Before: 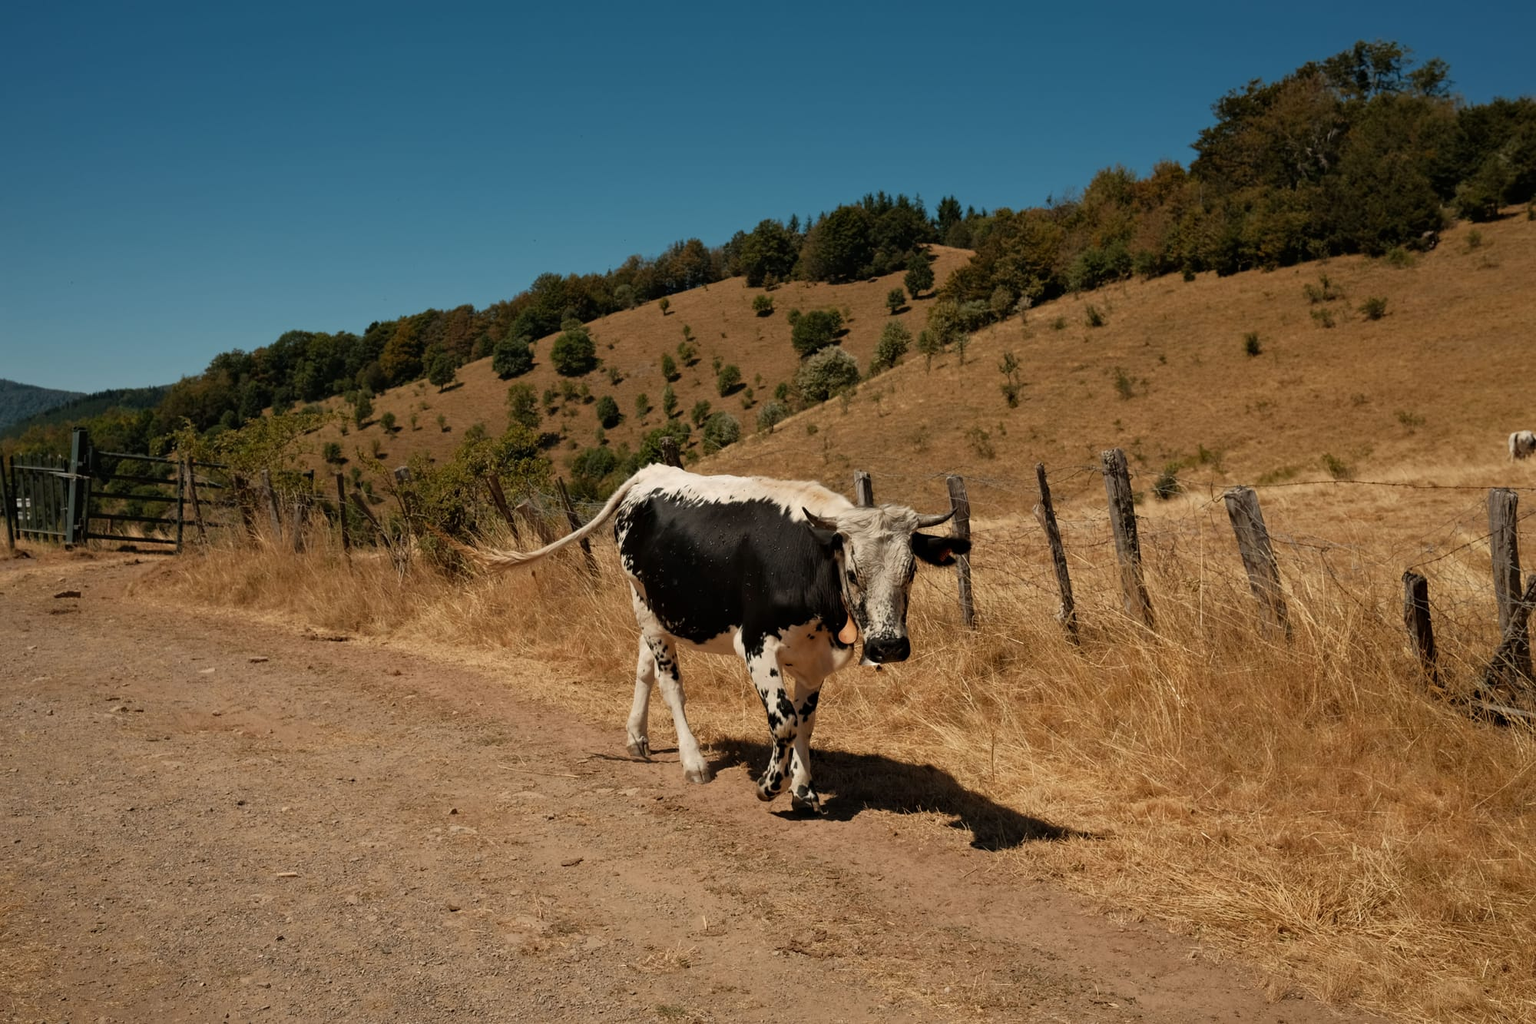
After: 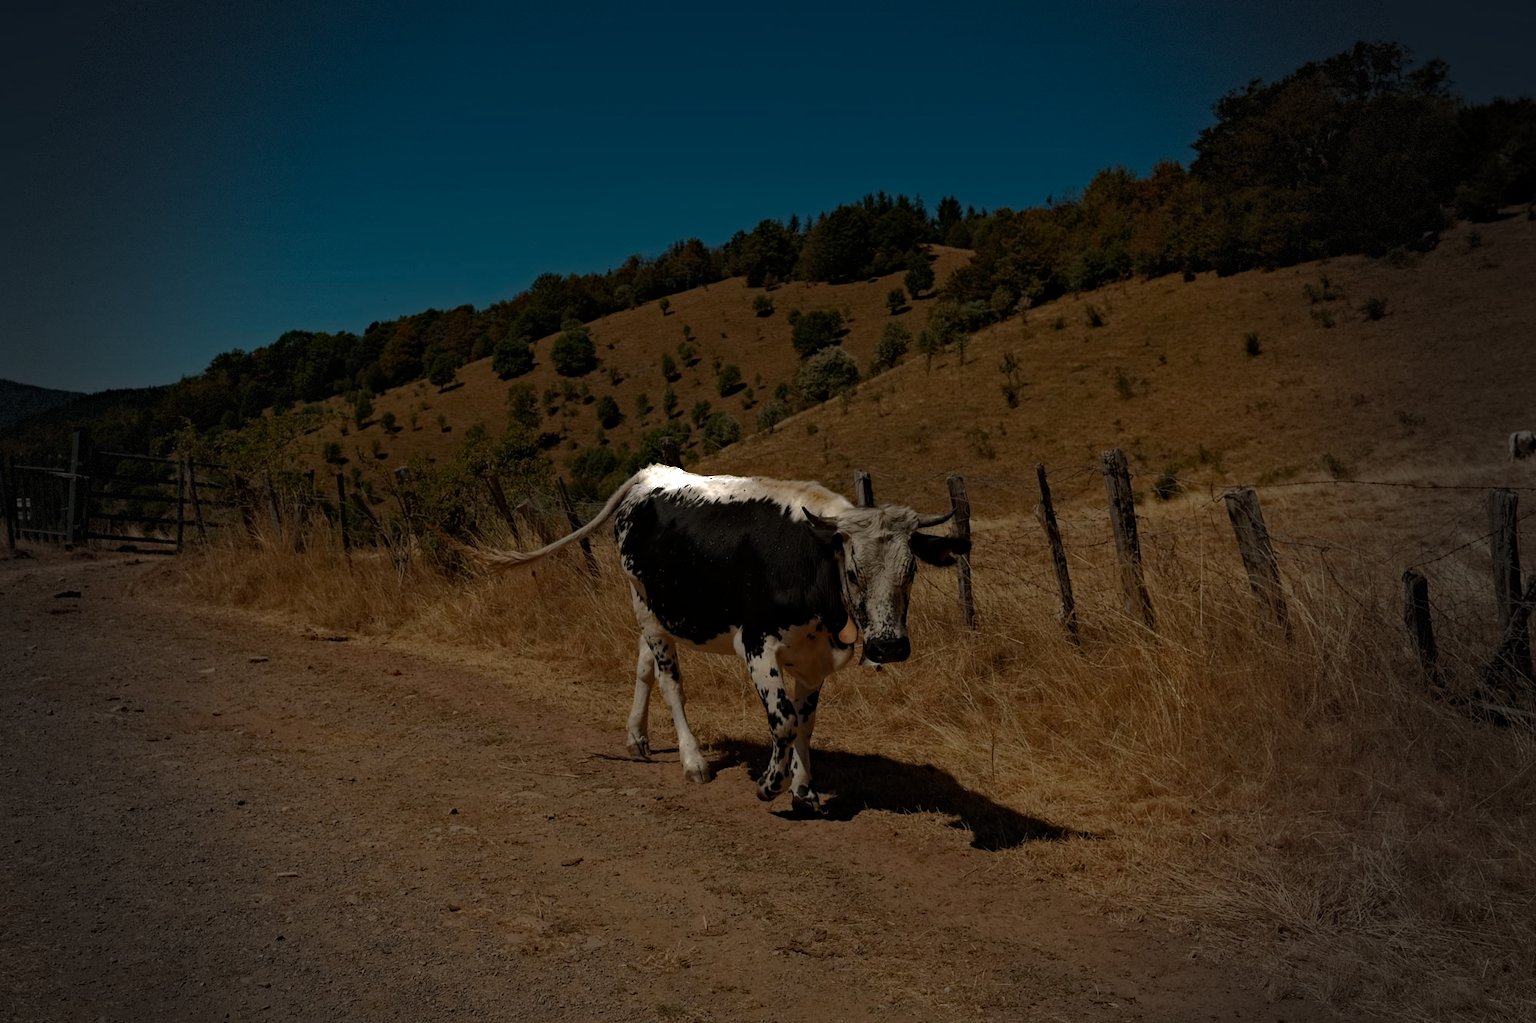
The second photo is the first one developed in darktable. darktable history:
exposure: exposure -1.938 EV, compensate highlight preservation false
haze removal: strength 0.519, distance 0.919, compatibility mode true, adaptive false
vignetting: fall-off start 64.13%, center (-0.031, -0.043), width/height ratio 0.876, dithering 8-bit output, unbound false
